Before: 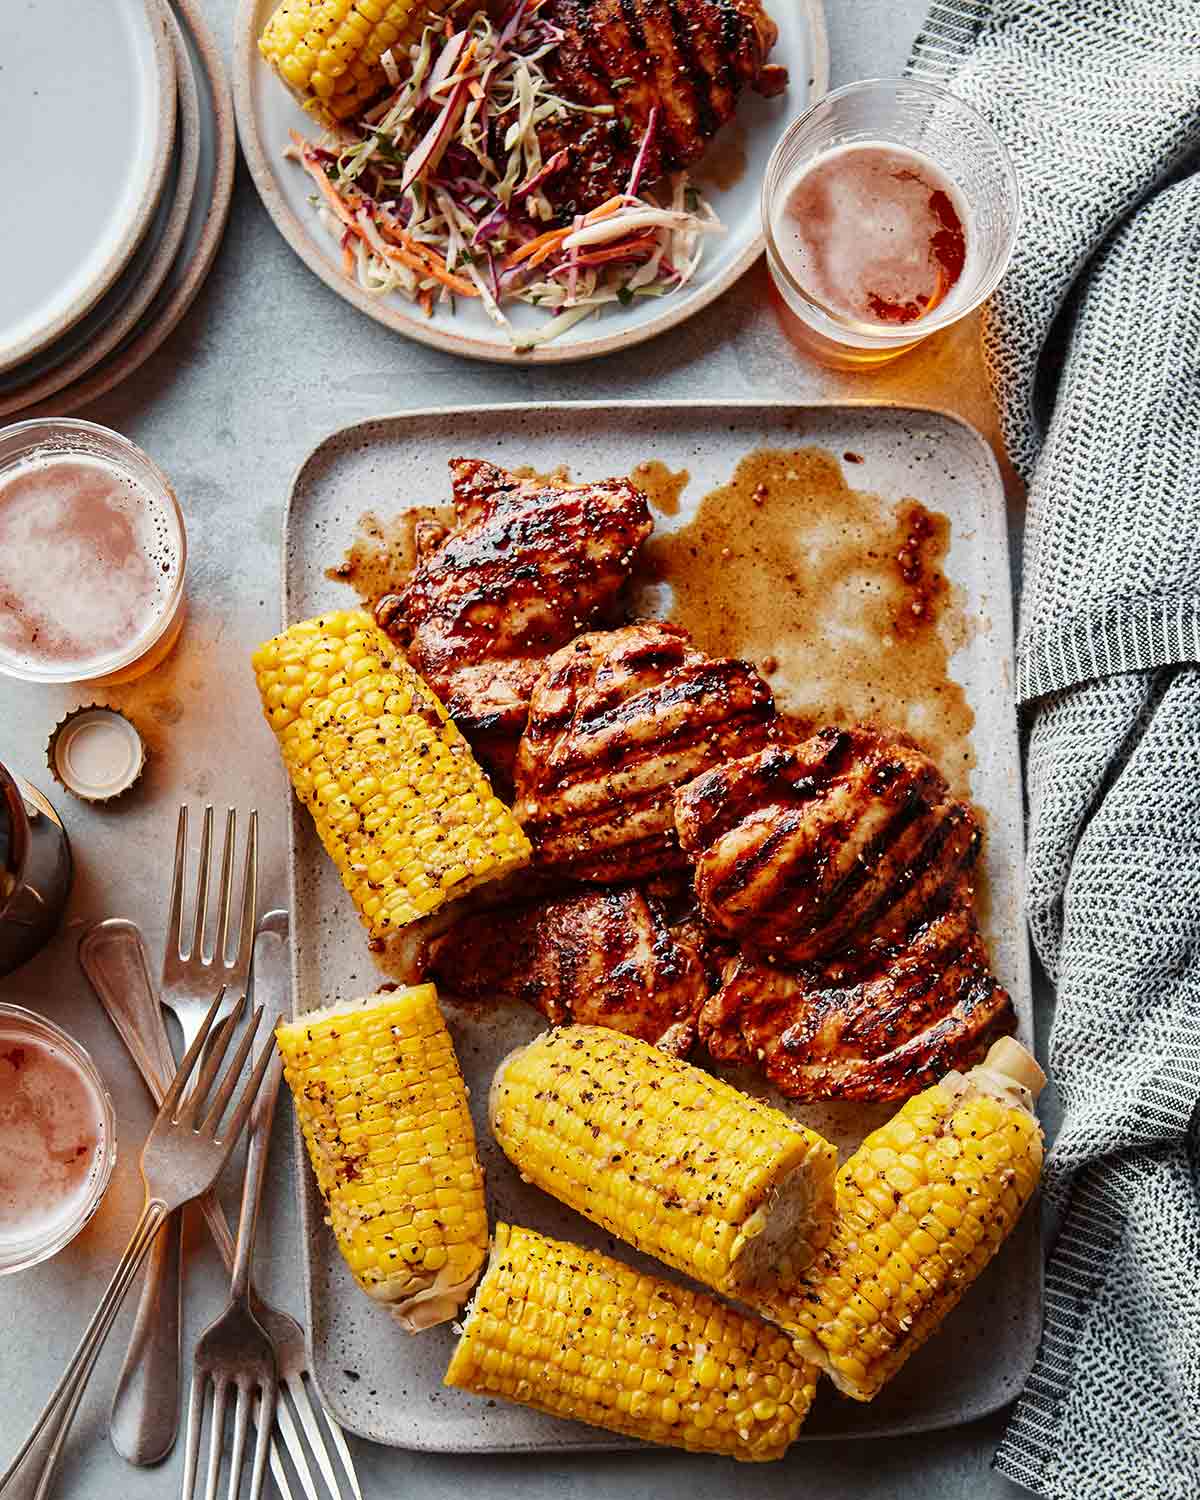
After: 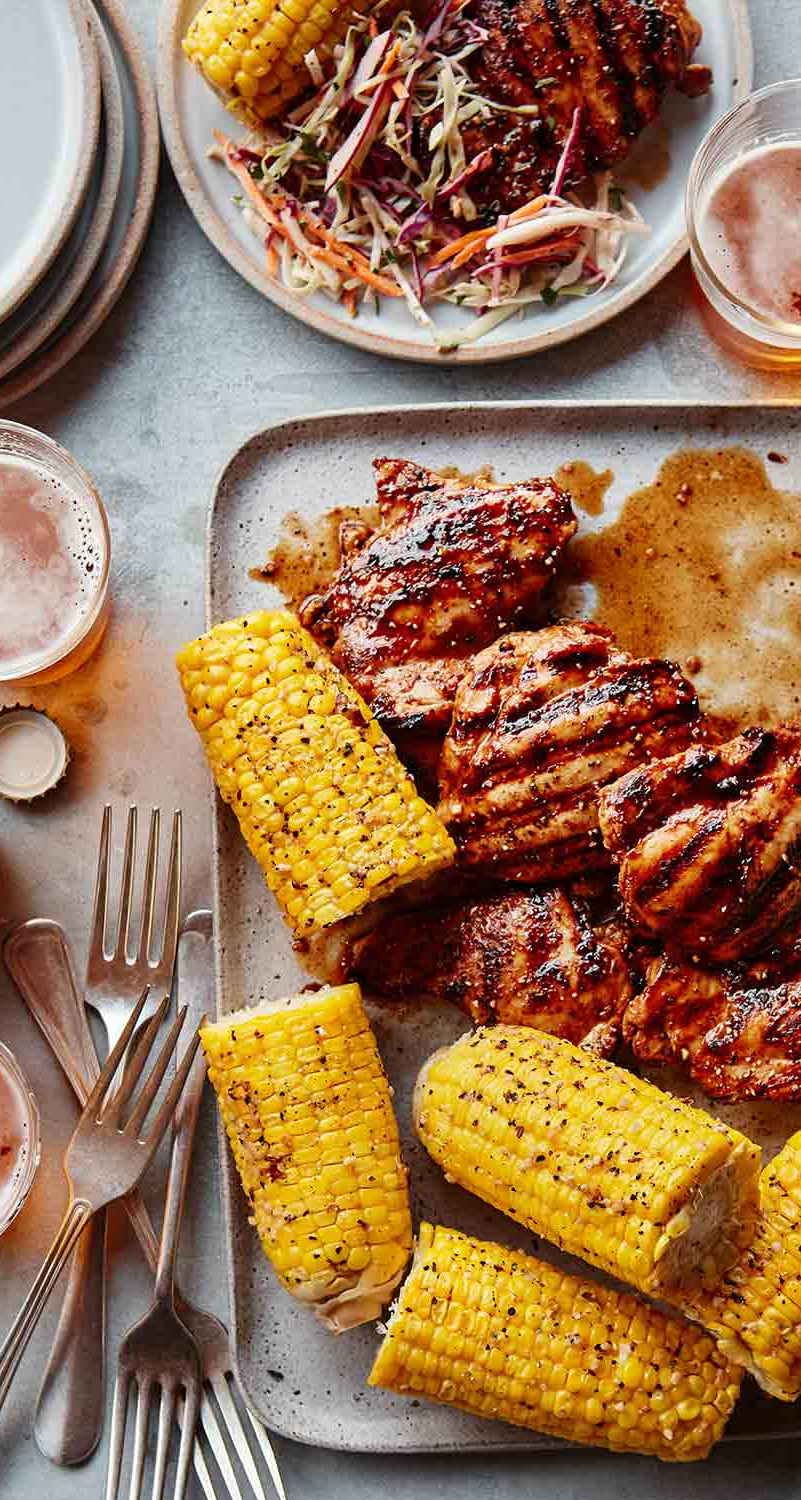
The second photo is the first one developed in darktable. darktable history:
crop and rotate: left 6.394%, right 26.785%
